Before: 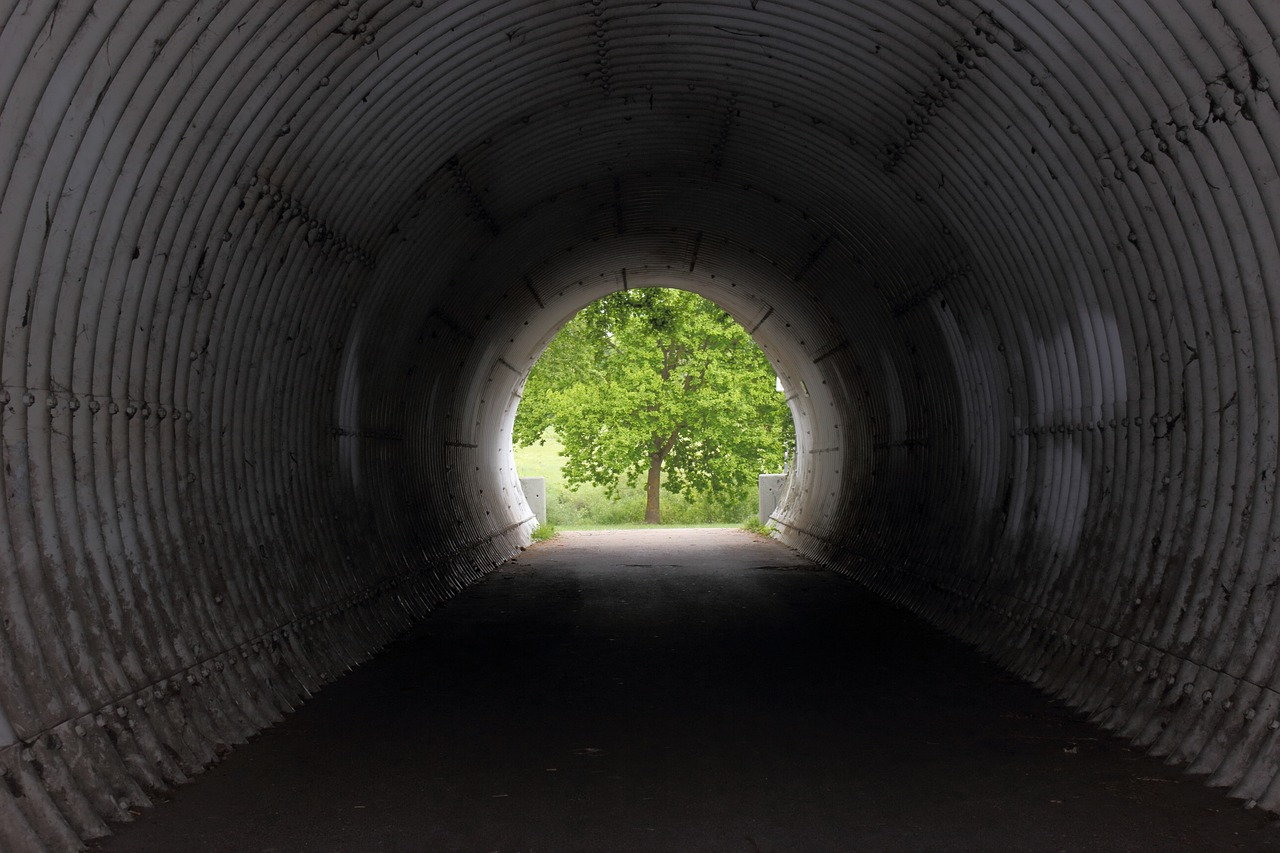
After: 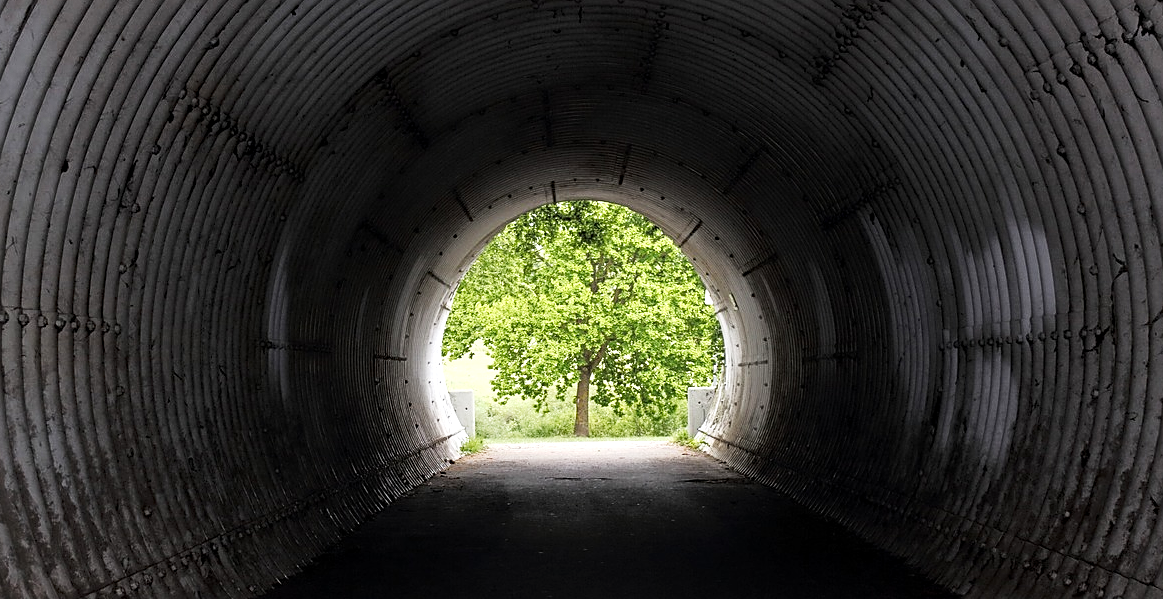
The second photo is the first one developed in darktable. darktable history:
sharpen: on, module defaults
local contrast: detail 130%
tone equalizer: -8 EV -0.75 EV, -7 EV -0.7 EV, -6 EV -0.6 EV, -5 EV -0.4 EV, -3 EV 0.4 EV, -2 EV 0.6 EV, -1 EV 0.7 EV, +0 EV 0.75 EV, edges refinement/feathering 500, mask exposure compensation -1.57 EV, preserve details no
crop: left 5.596%, top 10.314%, right 3.534%, bottom 19.395%
base curve: curves: ch0 [(0, 0) (0.204, 0.334) (0.55, 0.733) (1, 1)], preserve colors none
